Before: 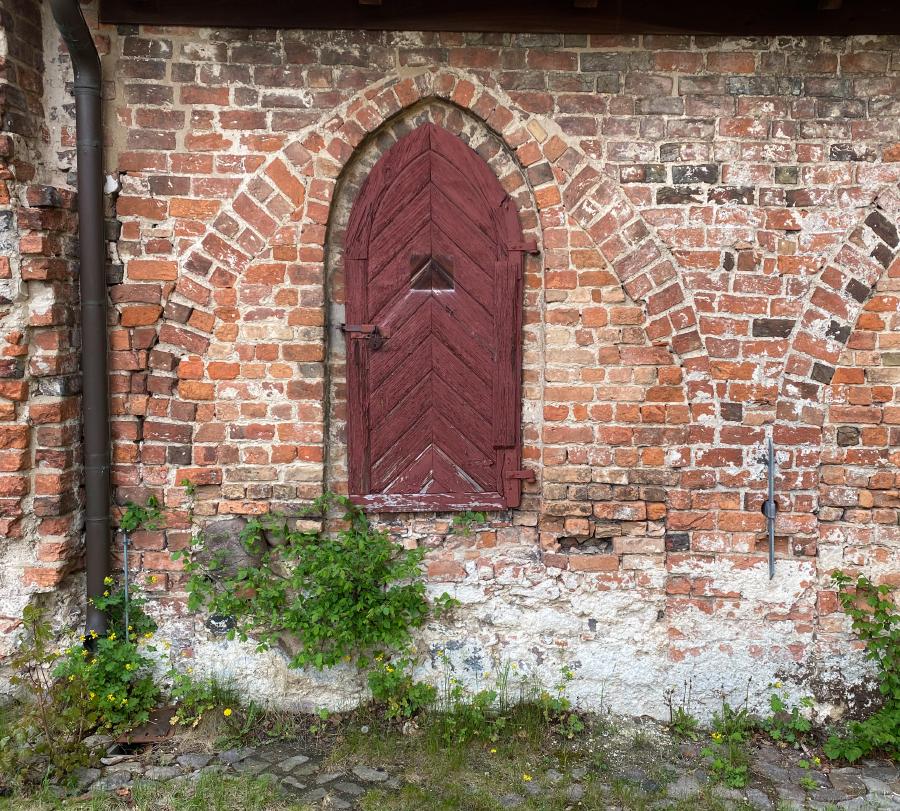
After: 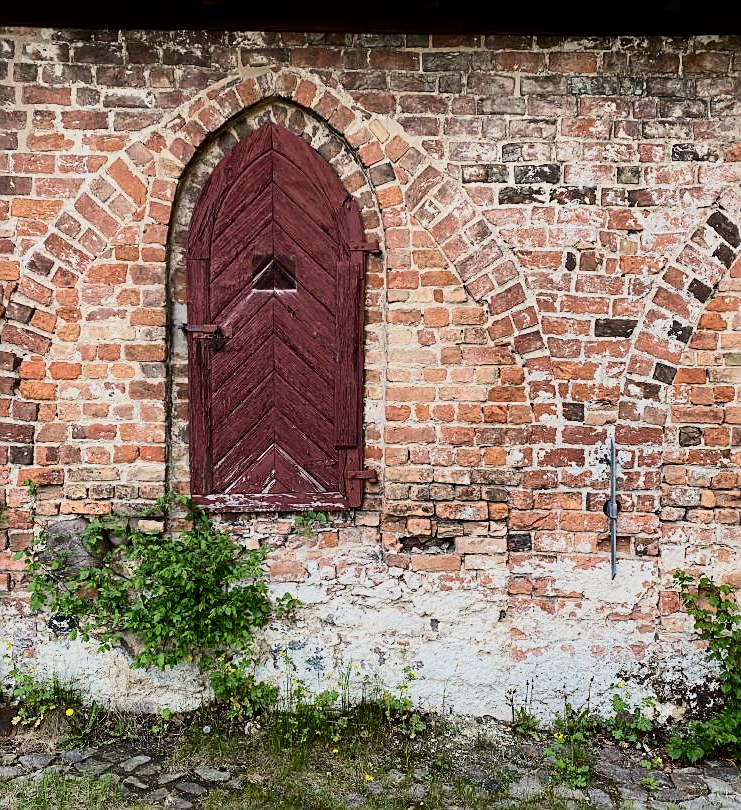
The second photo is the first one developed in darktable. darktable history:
contrast brightness saturation: contrast 0.28
sharpen: on, module defaults
filmic rgb: black relative exposure -7.15 EV, white relative exposure 5.36 EV, hardness 3.02, color science v6 (2022)
crop: left 17.582%, bottom 0.031%
